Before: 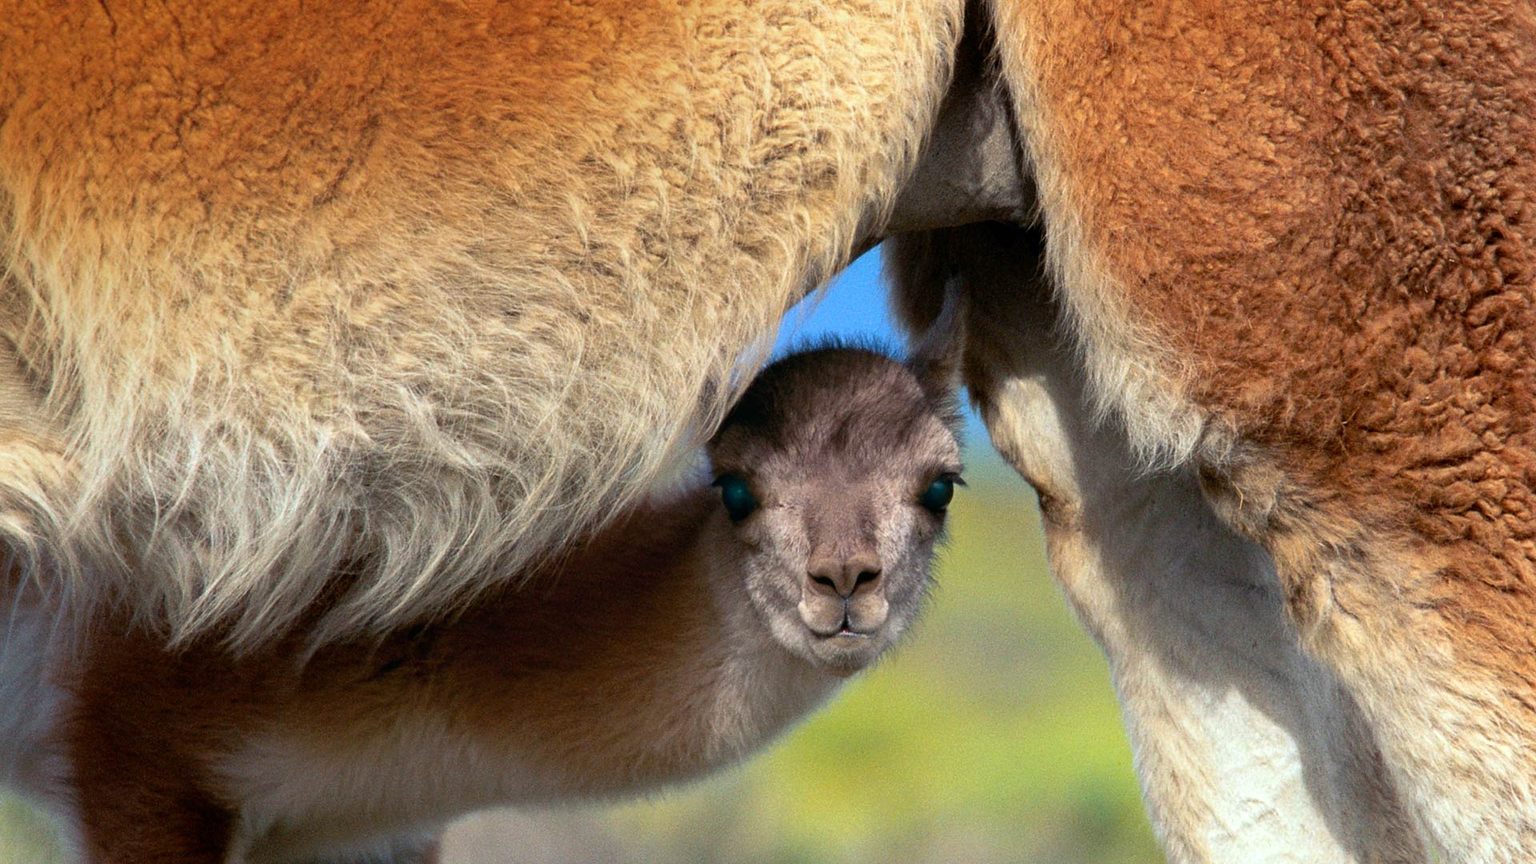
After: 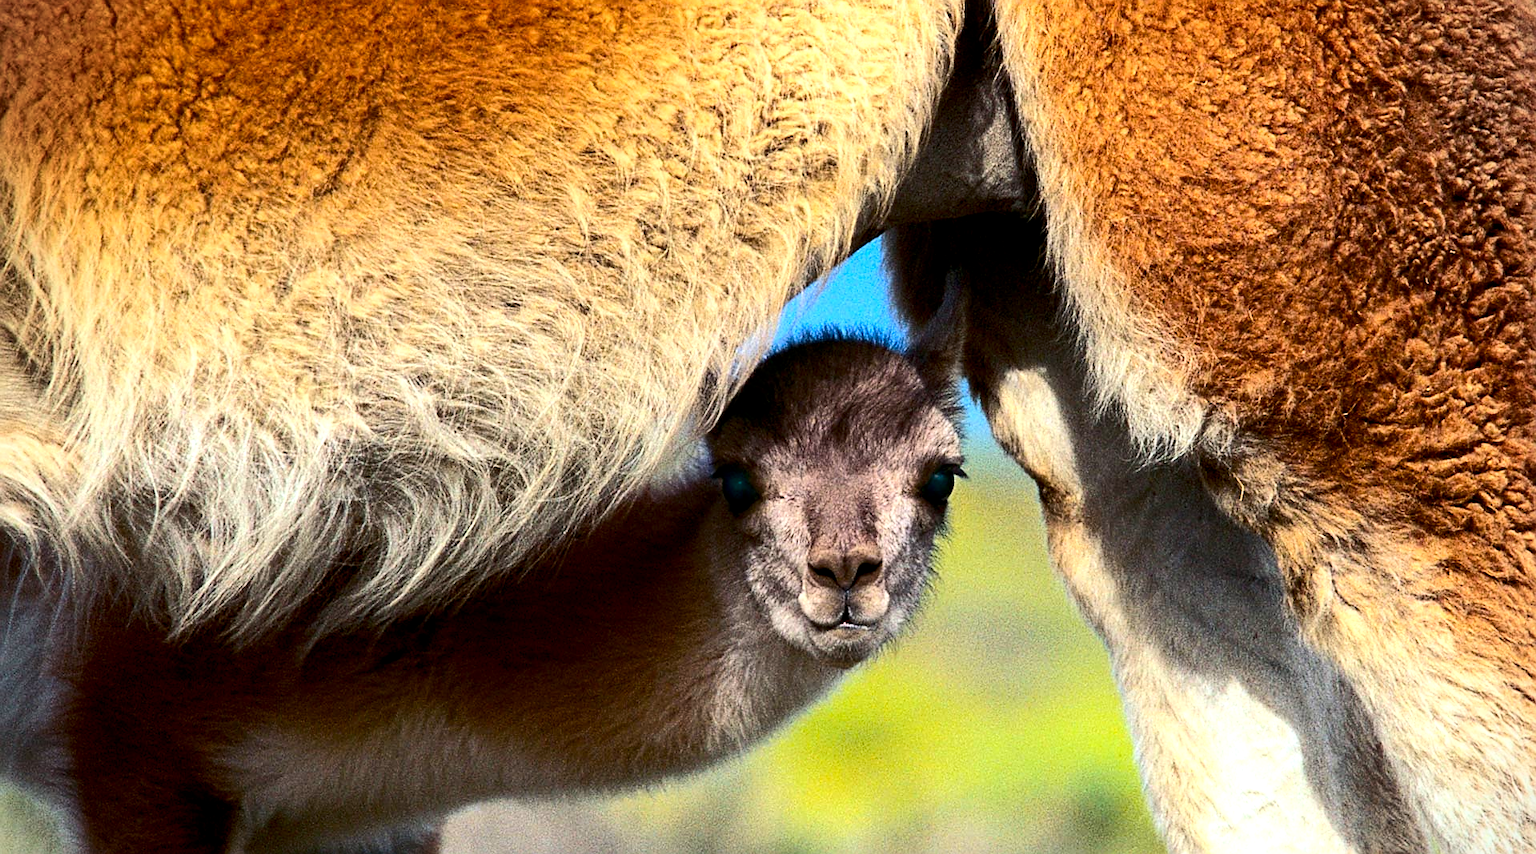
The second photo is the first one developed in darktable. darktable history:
local contrast: highlights 100%, shadows 100%, detail 120%, midtone range 0.2
crop: top 1.049%, right 0.001%
shadows and highlights: shadows 25, highlights -25
contrast brightness saturation: contrast 0.28
tone equalizer: -8 EV -0.417 EV, -7 EV -0.389 EV, -6 EV -0.333 EV, -5 EV -0.222 EV, -3 EV 0.222 EV, -2 EV 0.333 EV, -1 EV 0.389 EV, +0 EV 0.417 EV, edges refinement/feathering 500, mask exposure compensation -1.57 EV, preserve details no
color balance rgb: perceptual saturation grading › global saturation 20%, global vibrance 20%
vignetting: fall-off start 91.19%
sharpen: on, module defaults
